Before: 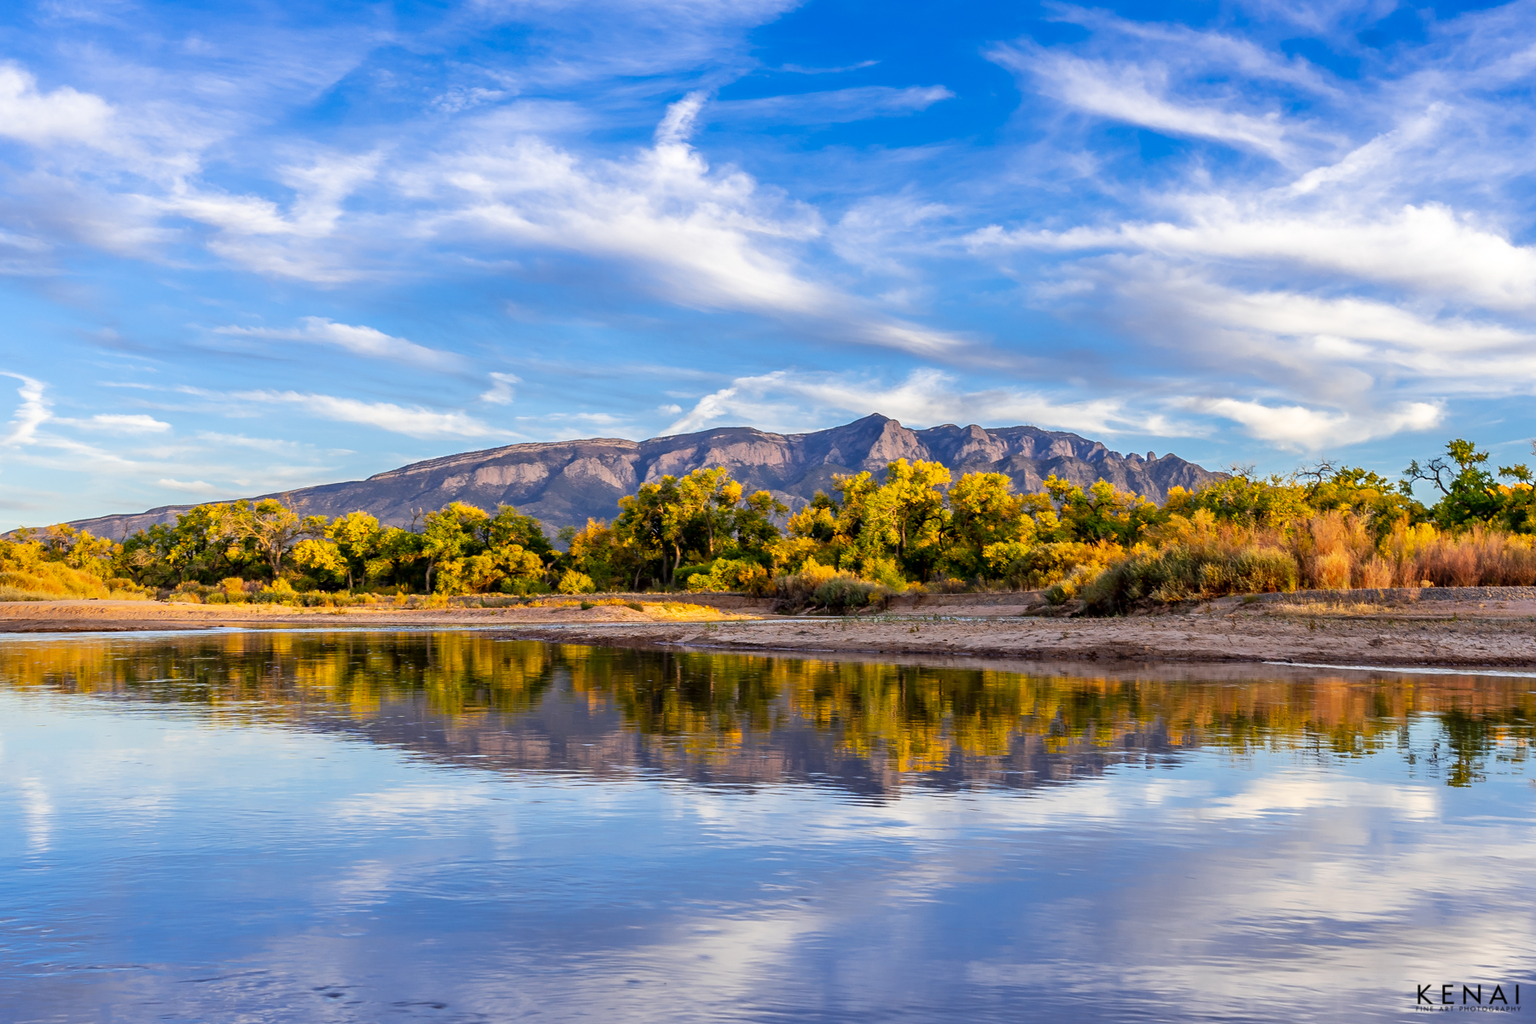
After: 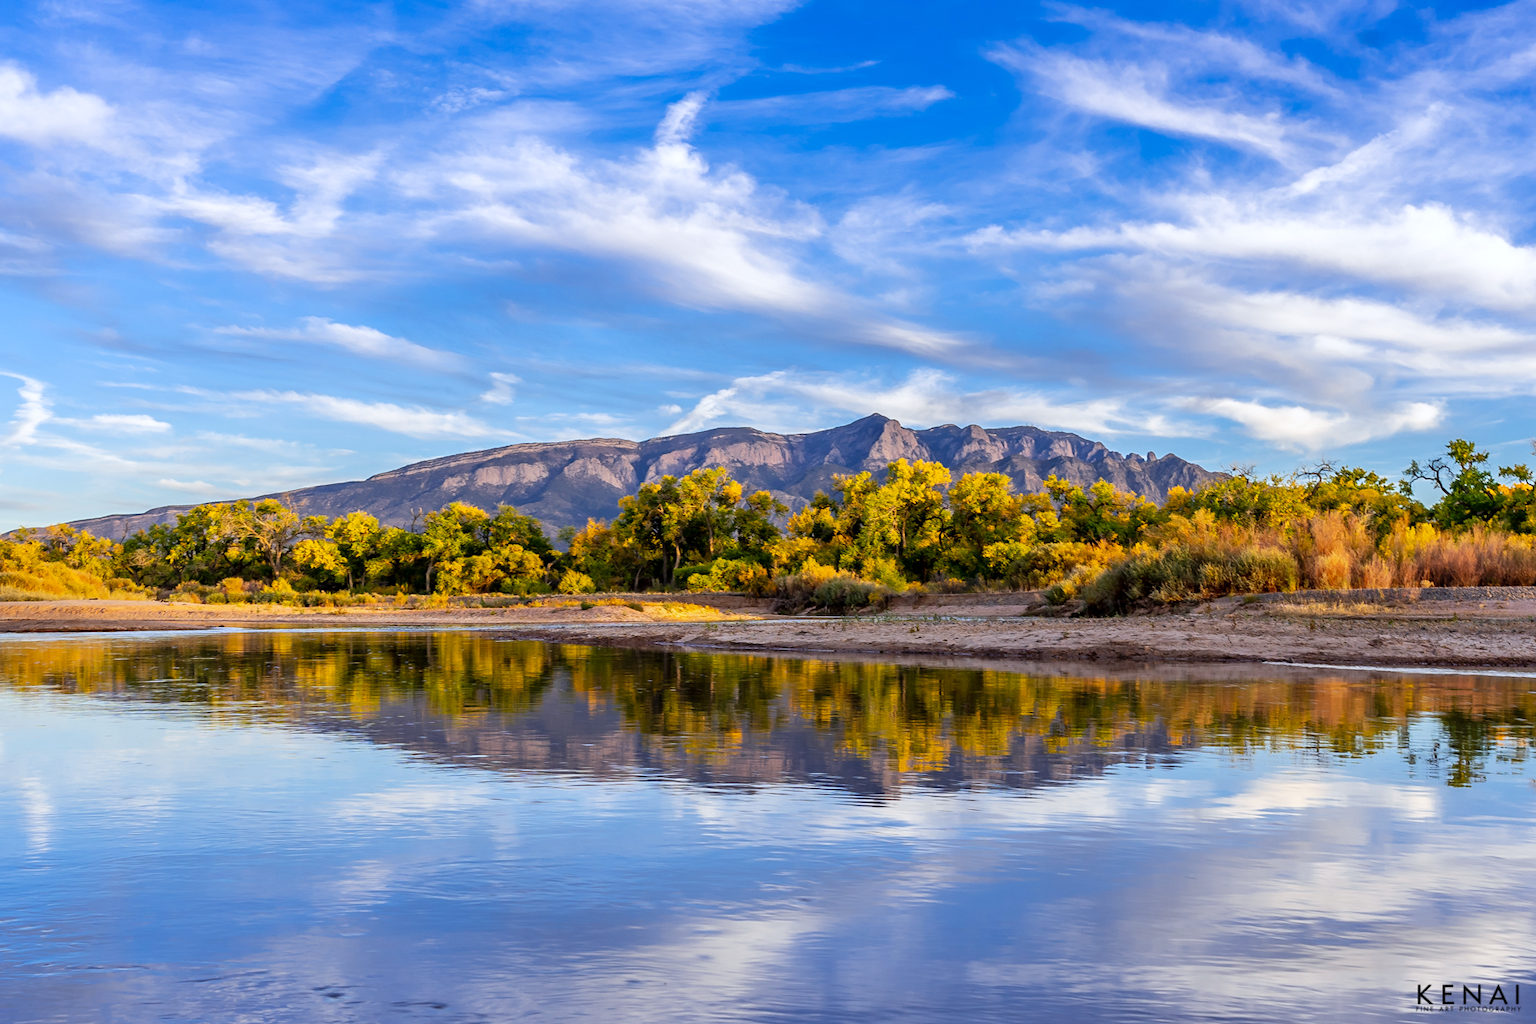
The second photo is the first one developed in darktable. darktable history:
tone equalizer: on, module defaults
white balance: red 0.98, blue 1.034
